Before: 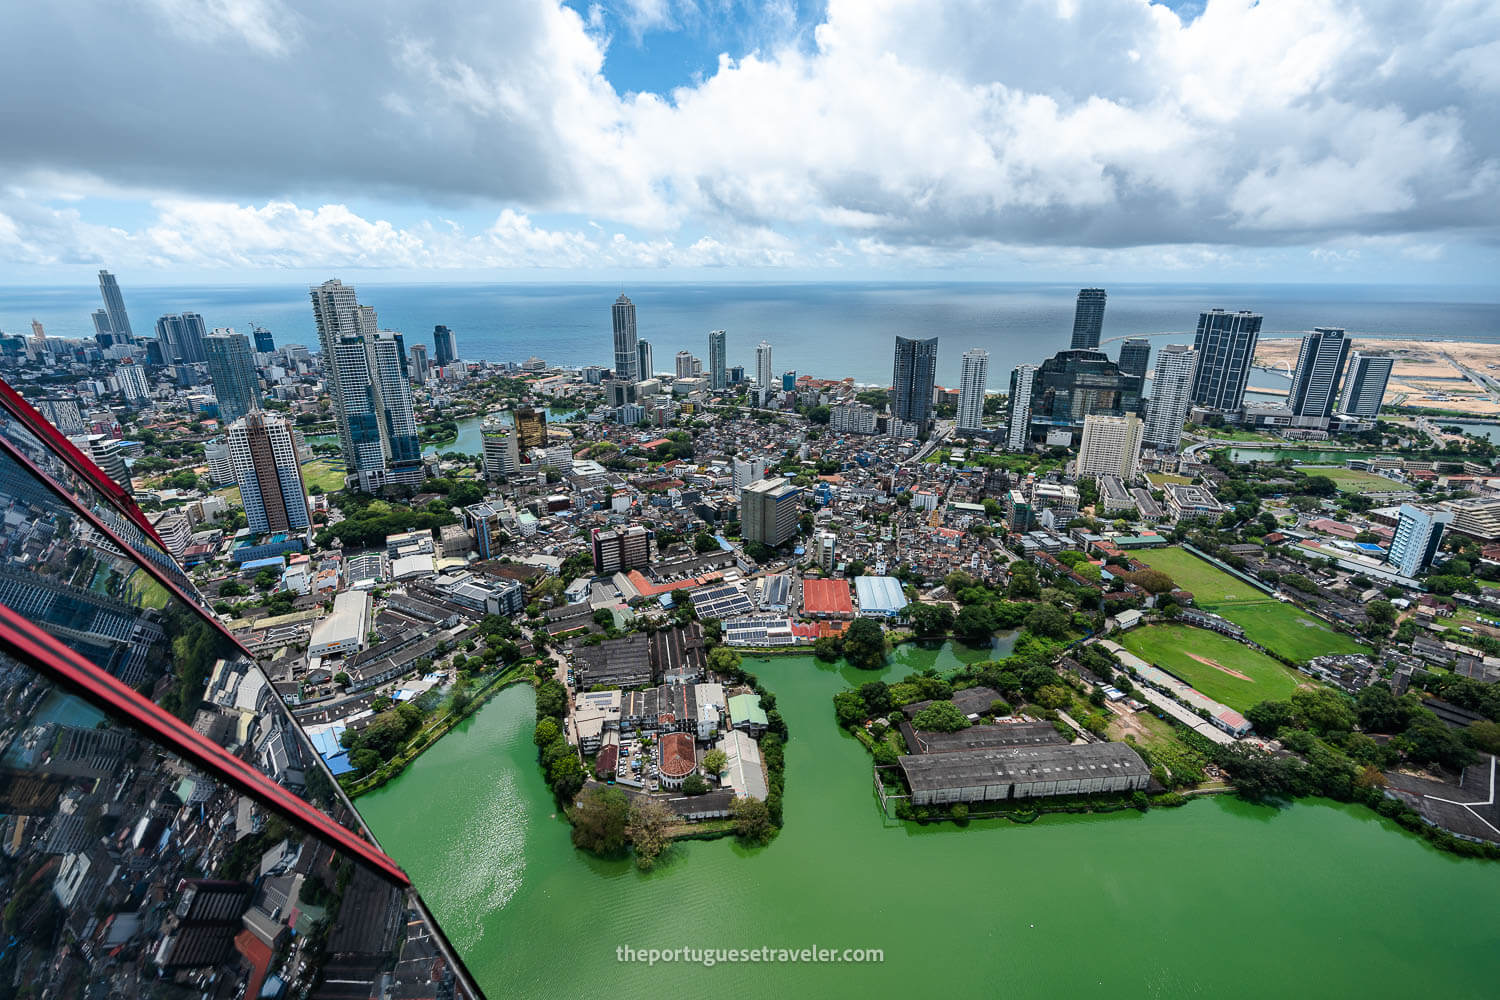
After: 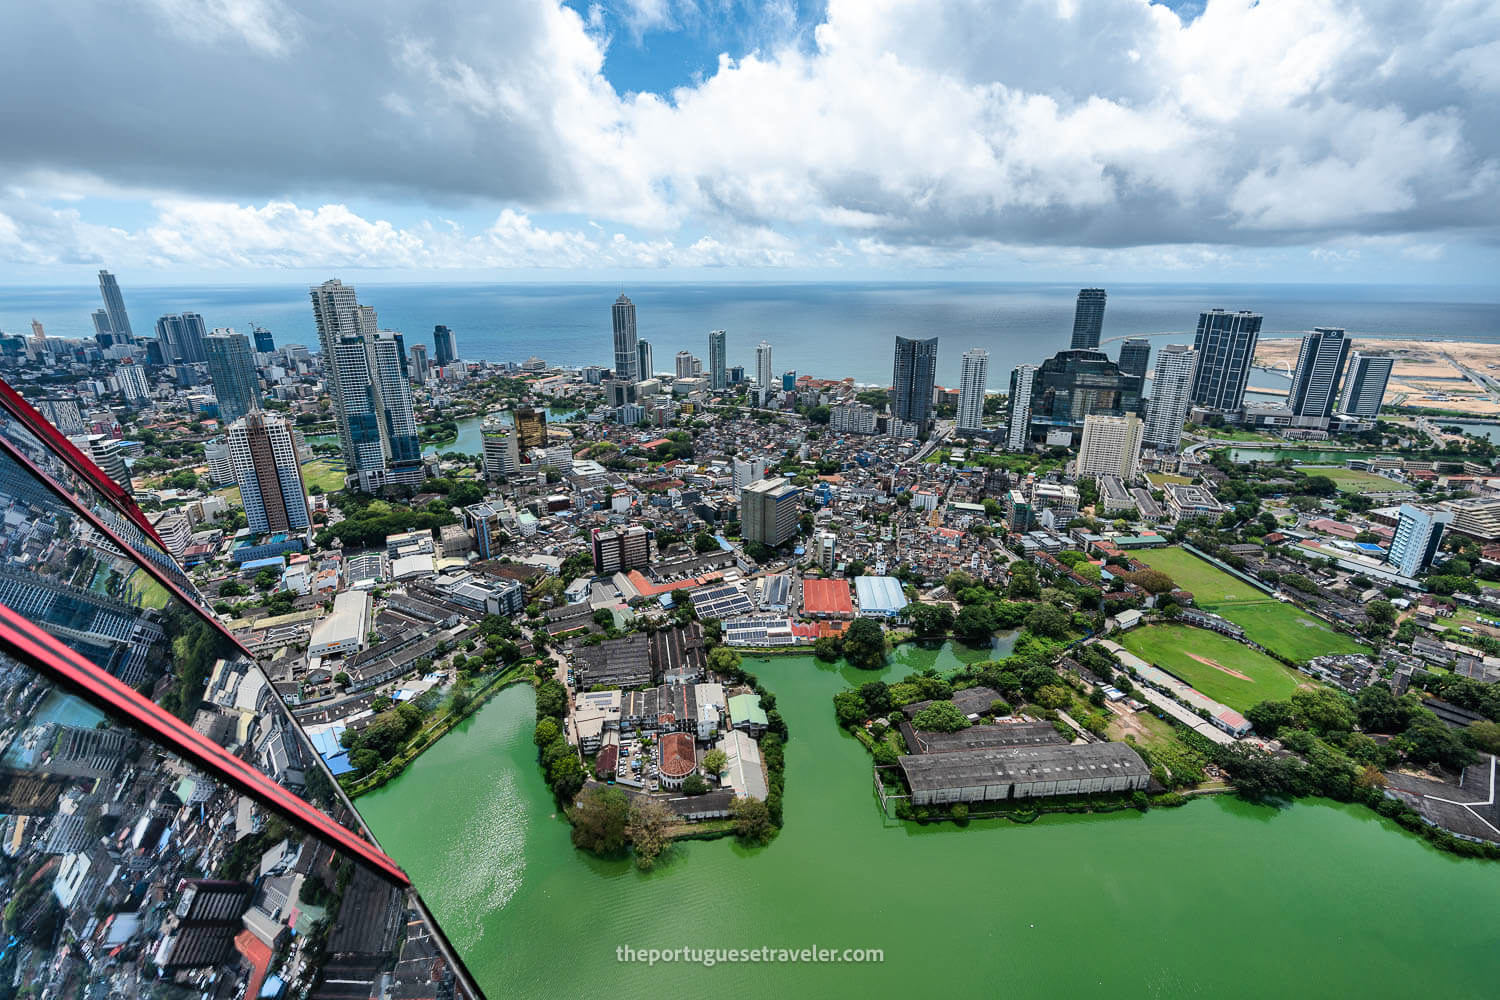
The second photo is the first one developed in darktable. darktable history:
shadows and highlights: shadows 73.92, highlights -25.83, soften with gaussian
